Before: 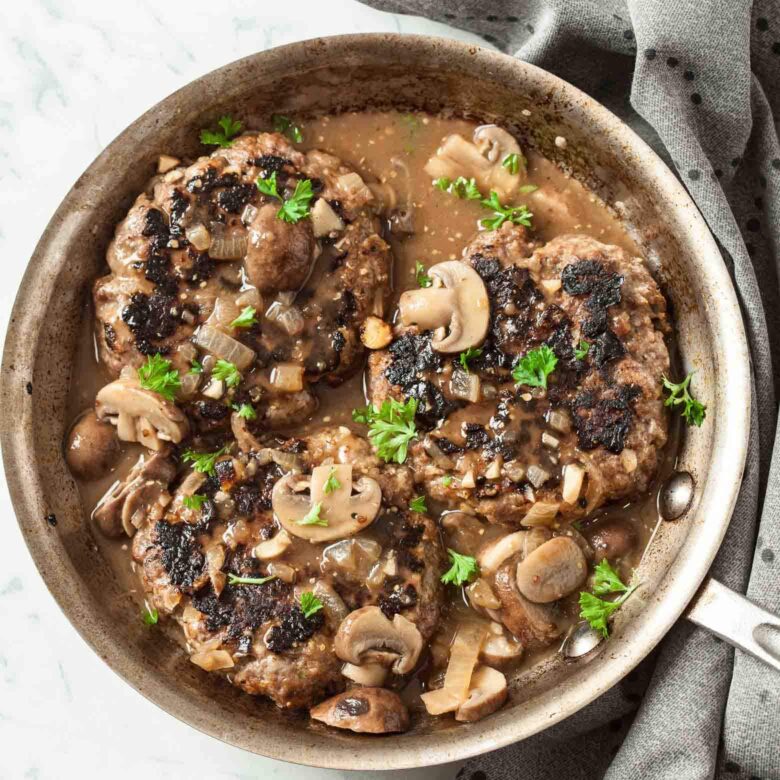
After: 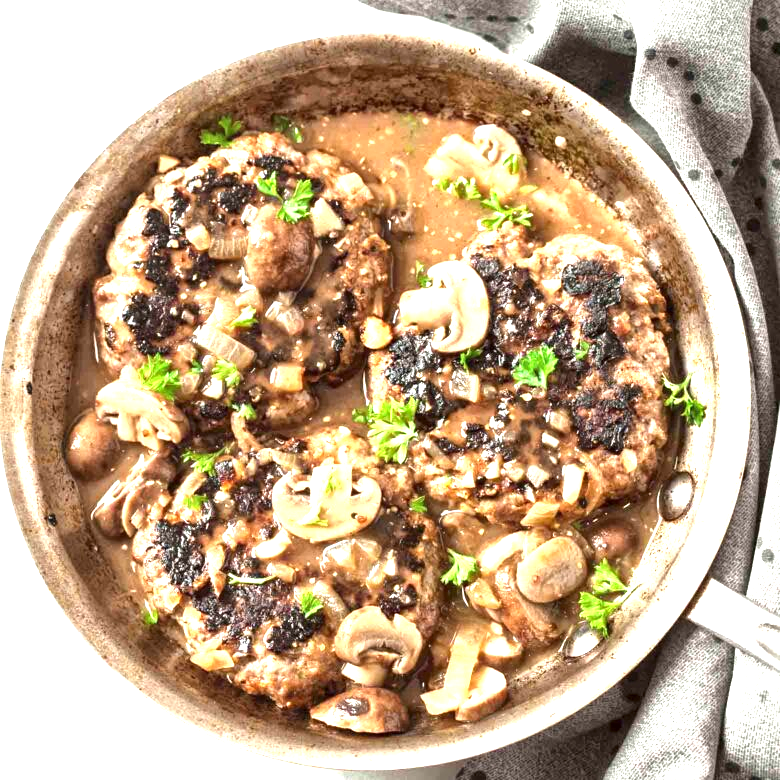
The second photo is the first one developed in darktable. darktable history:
exposure: black level correction 0, exposure 1.392 EV, compensate exposure bias true, compensate highlight preservation false
local contrast: mode bilateral grid, contrast 21, coarseness 21, detail 150%, midtone range 0.2
